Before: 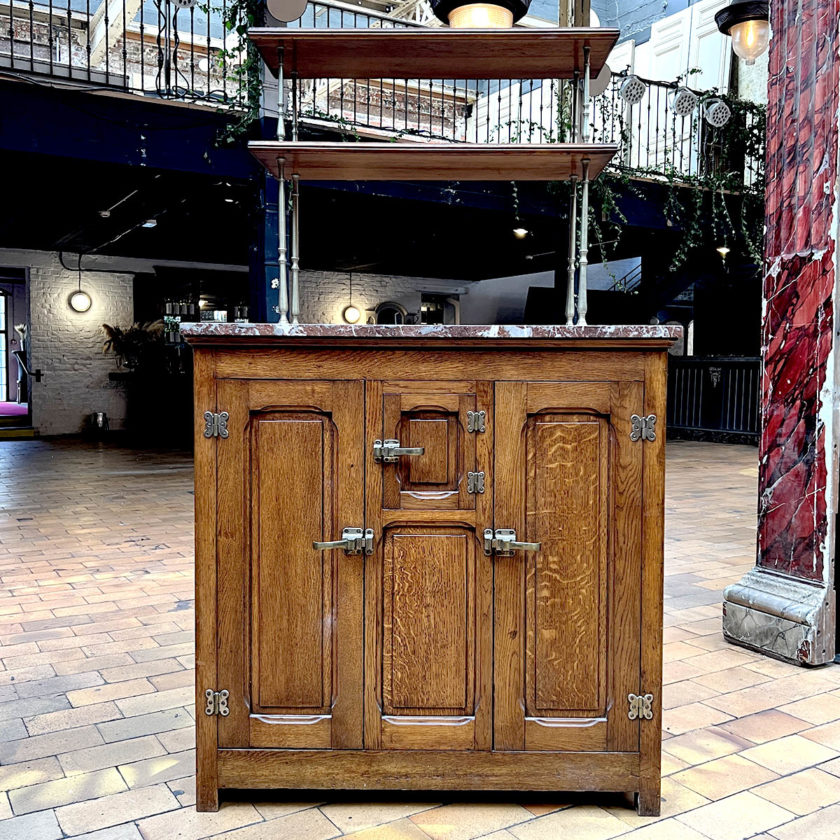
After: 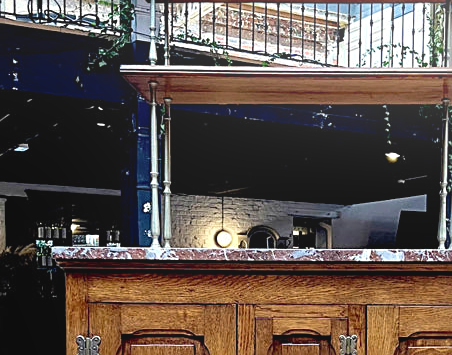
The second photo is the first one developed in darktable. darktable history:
haze removal: compatibility mode true, adaptive false
crop: left 15.306%, top 9.065%, right 30.789%, bottom 48.638%
velvia: strength 27%
sharpen: on, module defaults
bloom: on, module defaults
